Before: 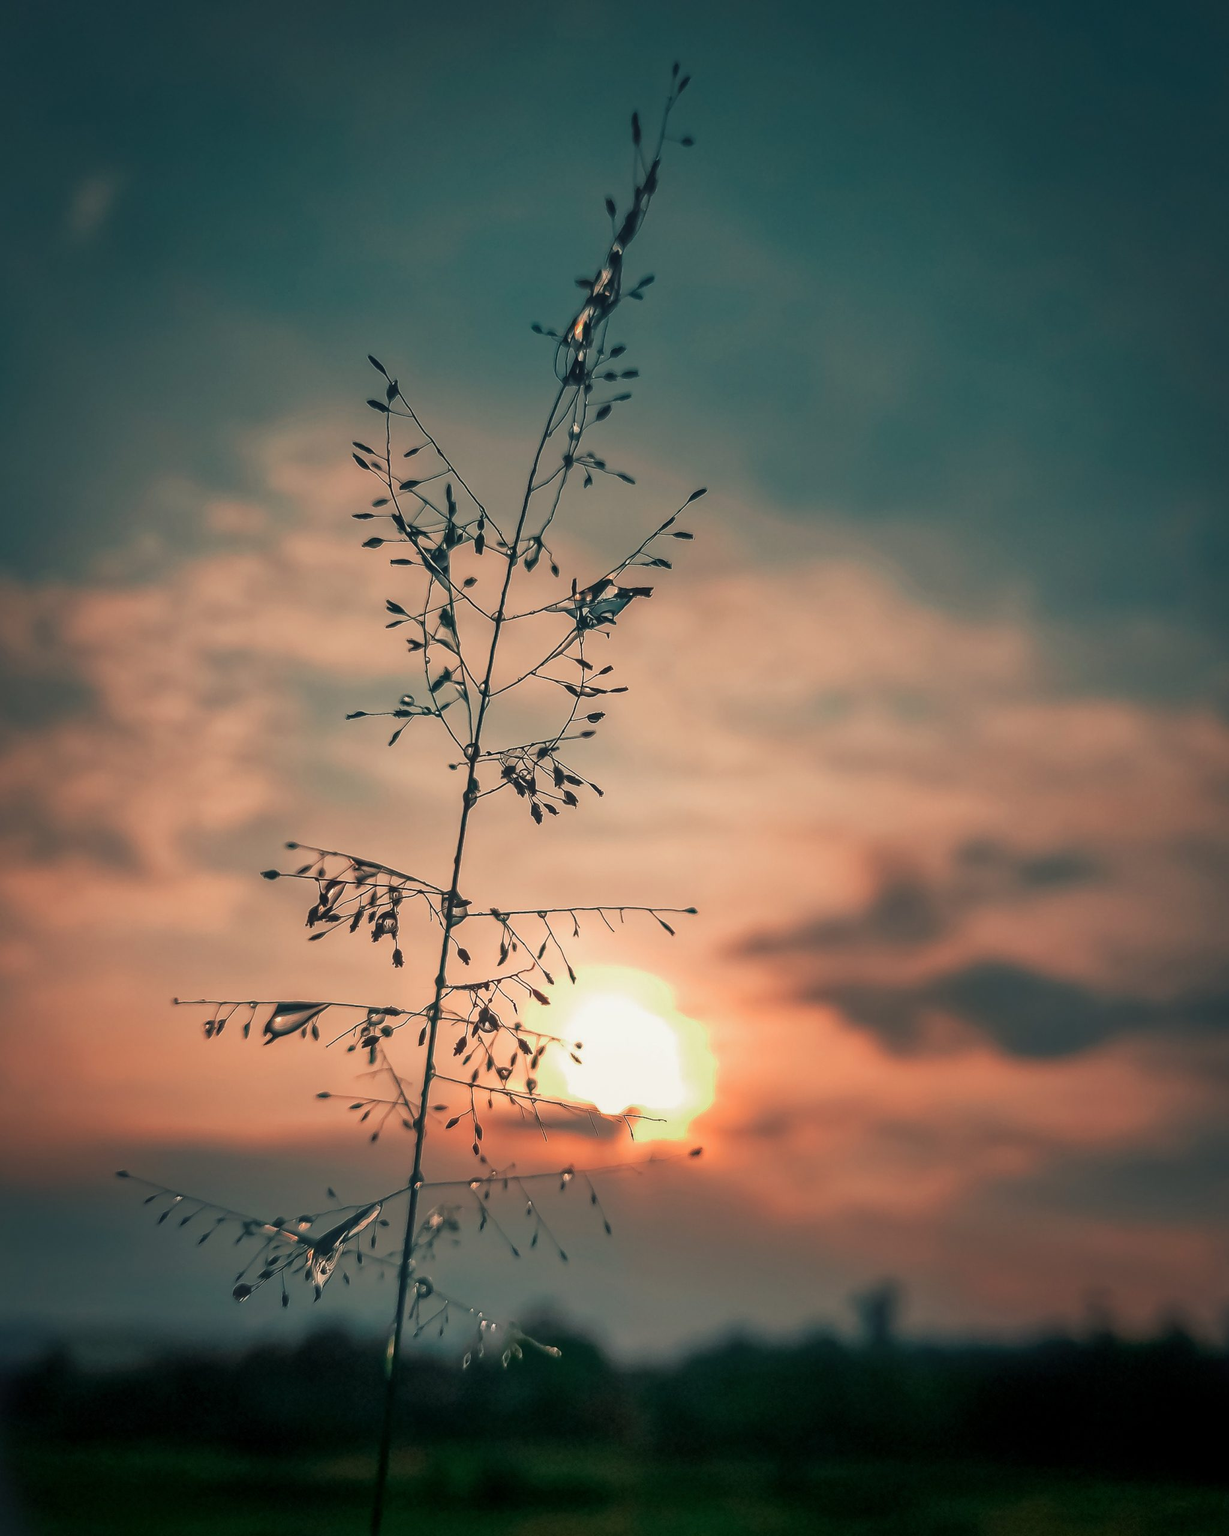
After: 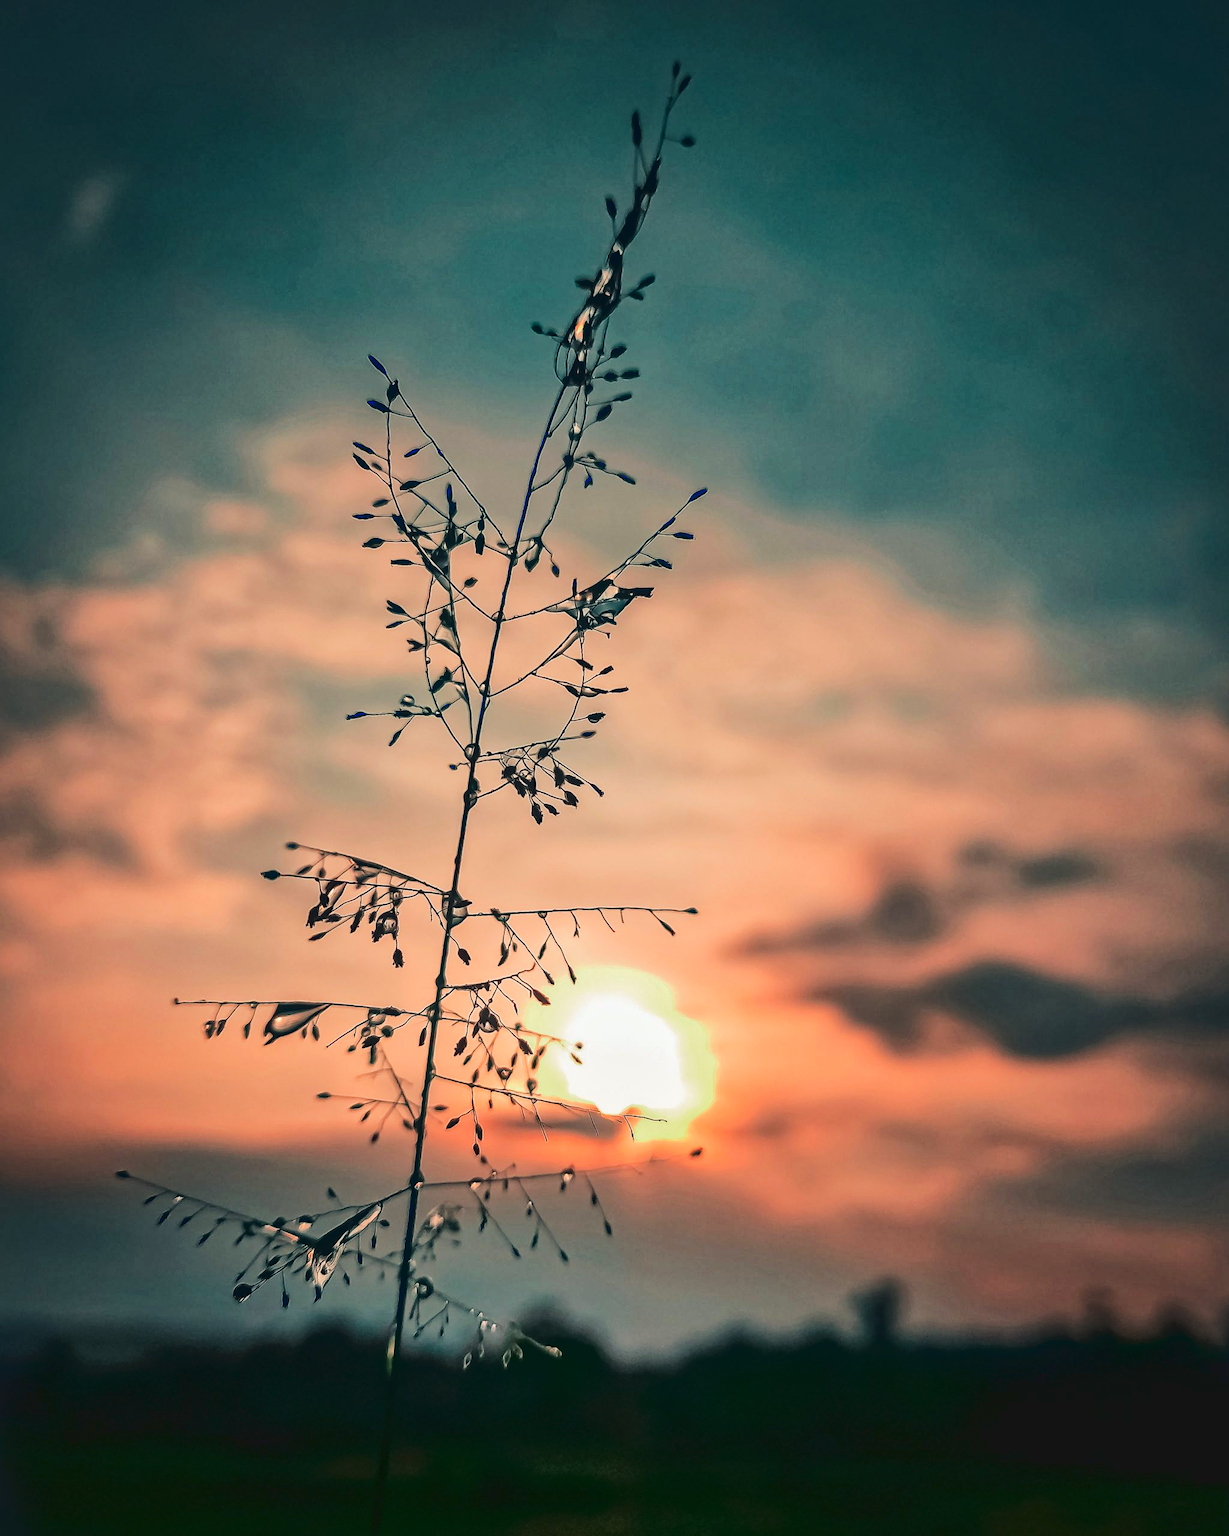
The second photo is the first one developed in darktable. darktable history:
contrast brightness saturation: contrast -0.024, brightness -0.009, saturation 0.034
local contrast: mode bilateral grid, contrast 20, coarseness 50, detail 132%, midtone range 0.2
tone curve: curves: ch0 [(0, 0) (0.003, 0.058) (0.011, 0.061) (0.025, 0.065) (0.044, 0.076) (0.069, 0.083) (0.1, 0.09) (0.136, 0.102) (0.177, 0.145) (0.224, 0.196) (0.277, 0.278) (0.335, 0.375) (0.399, 0.486) (0.468, 0.578) (0.543, 0.651) (0.623, 0.717) (0.709, 0.783) (0.801, 0.838) (0.898, 0.91) (1, 1)], color space Lab, linked channels, preserve colors none
haze removal: compatibility mode true, adaptive false
